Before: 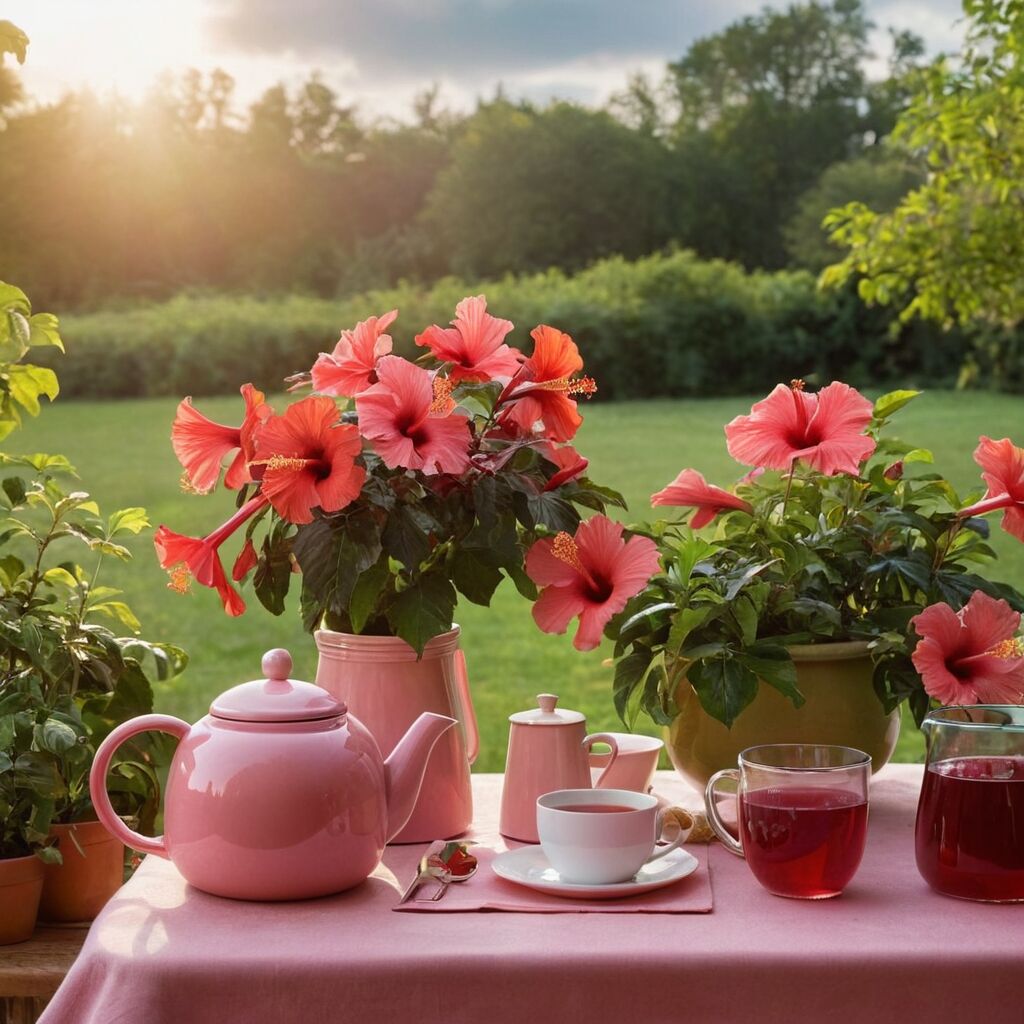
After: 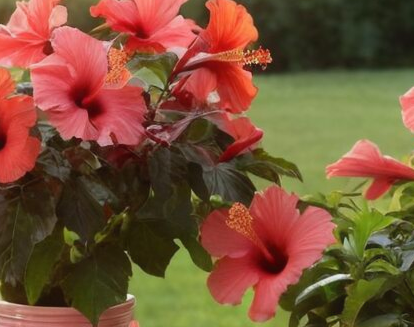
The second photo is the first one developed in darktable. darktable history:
crop: left 31.751%, top 32.172%, right 27.8%, bottom 35.83%
contrast equalizer: octaves 7, y [[0.502, 0.505, 0.512, 0.529, 0.564, 0.588], [0.5 ×6], [0.502, 0.505, 0.512, 0.529, 0.564, 0.588], [0, 0.001, 0.001, 0.004, 0.008, 0.011], [0, 0.001, 0.001, 0.004, 0.008, 0.011]], mix -1
